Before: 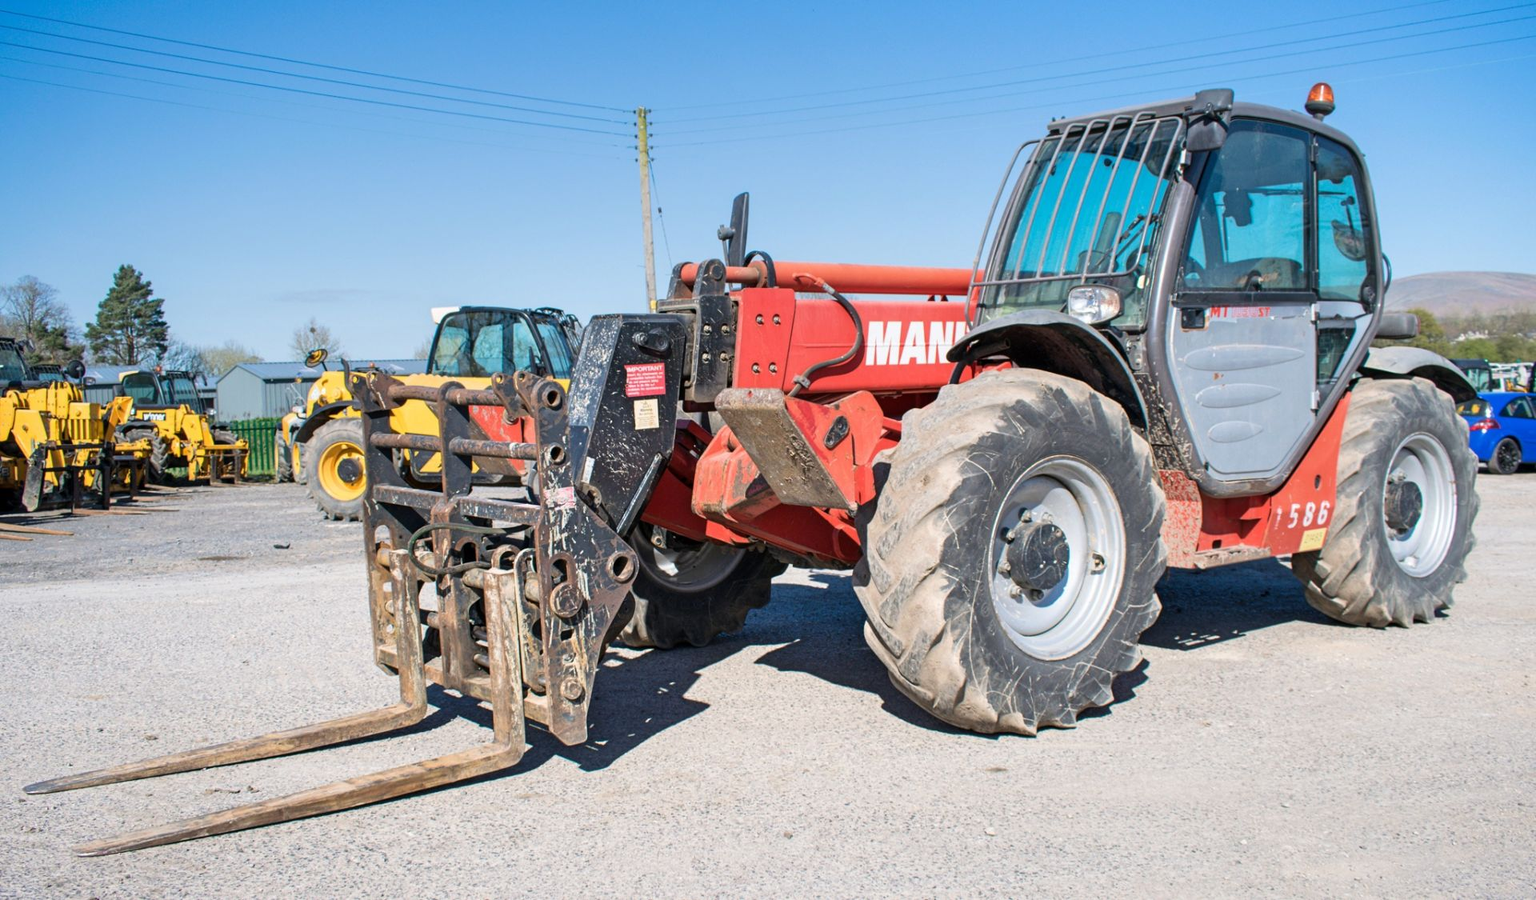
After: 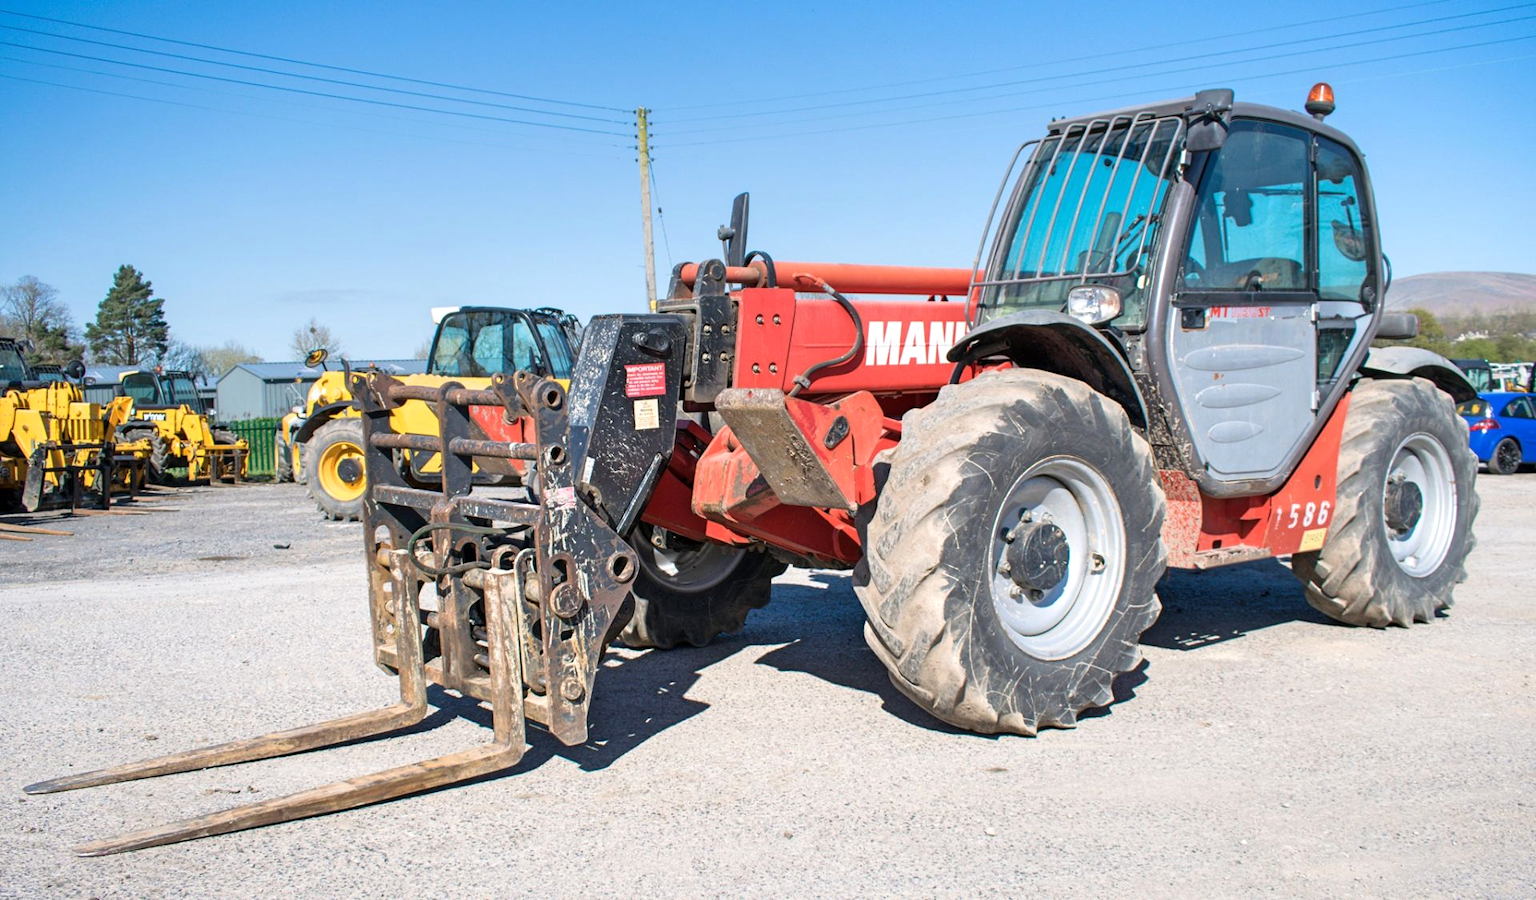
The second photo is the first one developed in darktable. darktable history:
exposure: exposure 0.161 EV, compensate highlight preservation false
tone equalizer: -8 EV -1.84 EV, -7 EV -1.16 EV, -6 EV -1.62 EV, smoothing diameter 25%, edges refinement/feathering 10, preserve details guided filter
